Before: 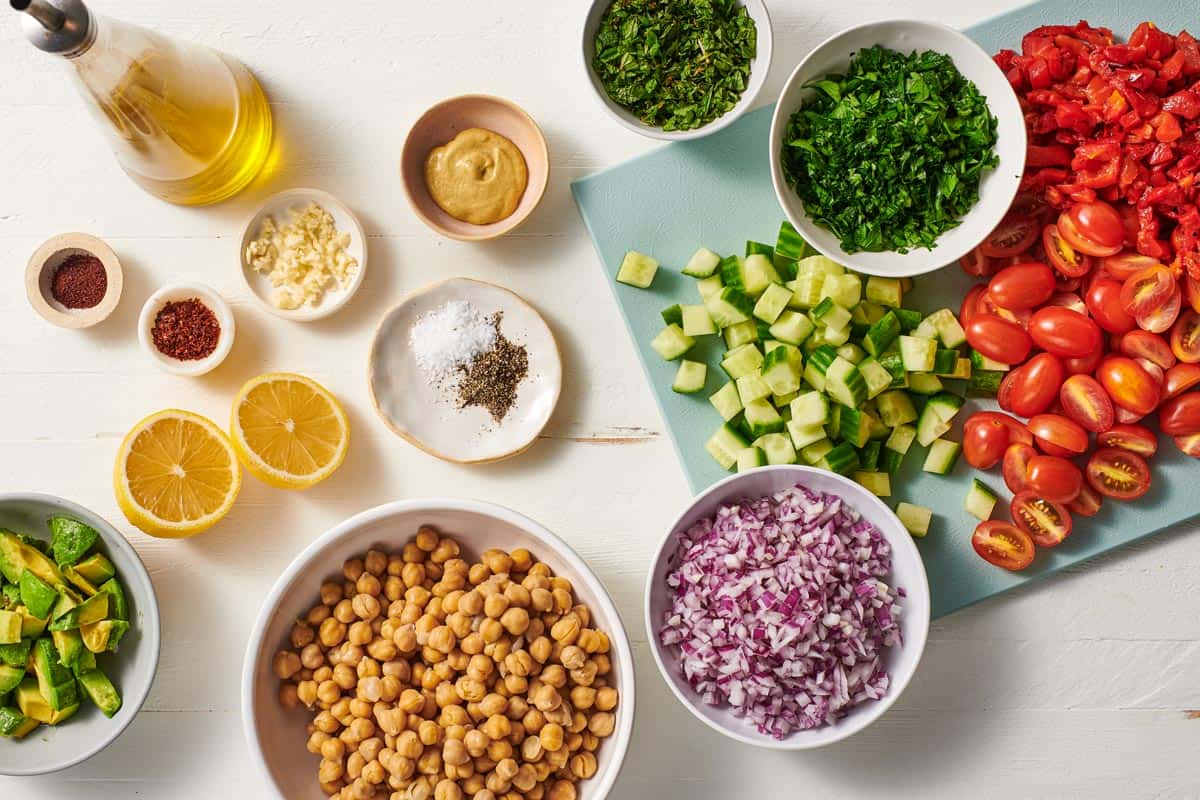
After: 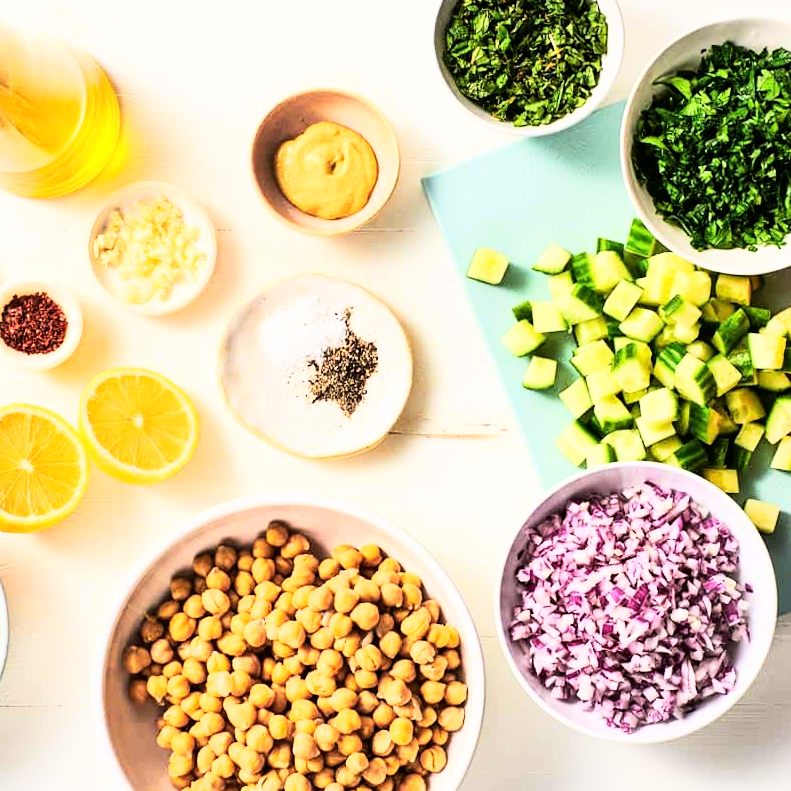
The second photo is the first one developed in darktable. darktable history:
tone equalizer: on, module defaults
crop and rotate: left 12.673%, right 20.66%
rgb curve: curves: ch0 [(0, 0) (0.21, 0.15) (0.24, 0.21) (0.5, 0.75) (0.75, 0.96) (0.89, 0.99) (1, 1)]; ch1 [(0, 0.02) (0.21, 0.13) (0.25, 0.2) (0.5, 0.67) (0.75, 0.9) (0.89, 0.97) (1, 1)]; ch2 [(0, 0.02) (0.21, 0.13) (0.25, 0.2) (0.5, 0.67) (0.75, 0.9) (0.89, 0.97) (1, 1)], compensate middle gray true
rotate and perspective: rotation 0.174°, lens shift (vertical) 0.013, lens shift (horizontal) 0.019, shear 0.001, automatic cropping original format, crop left 0.007, crop right 0.991, crop top 0.016, crop bottom 0.997
